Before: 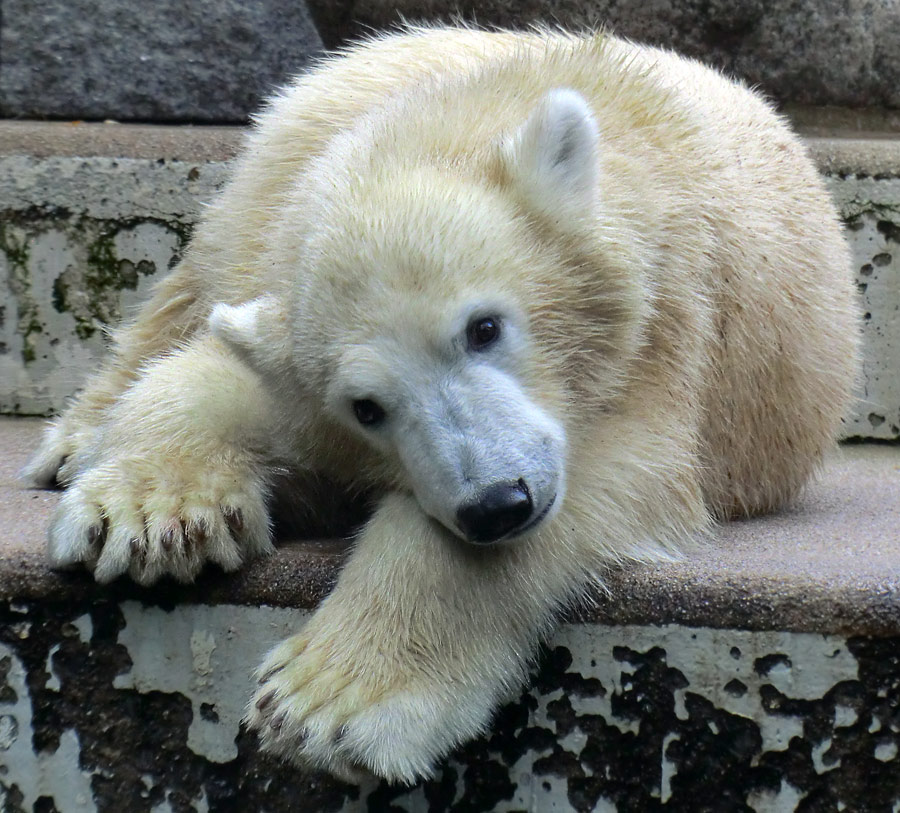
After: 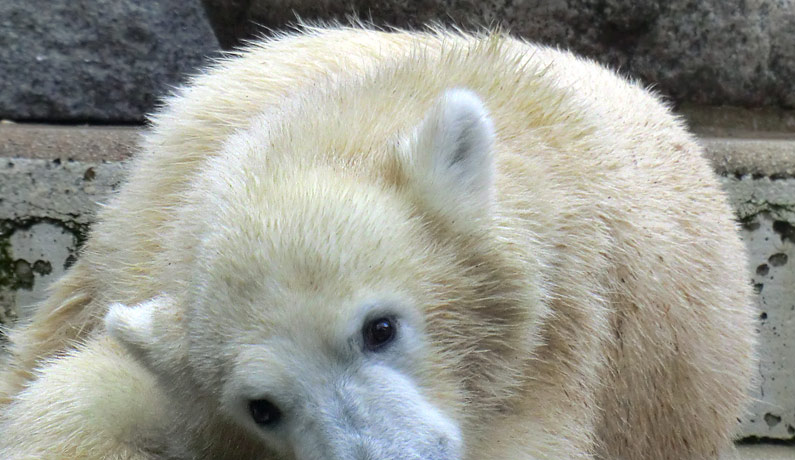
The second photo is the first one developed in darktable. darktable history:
crop and rotate: left 11.628%, bottom 43.38%
